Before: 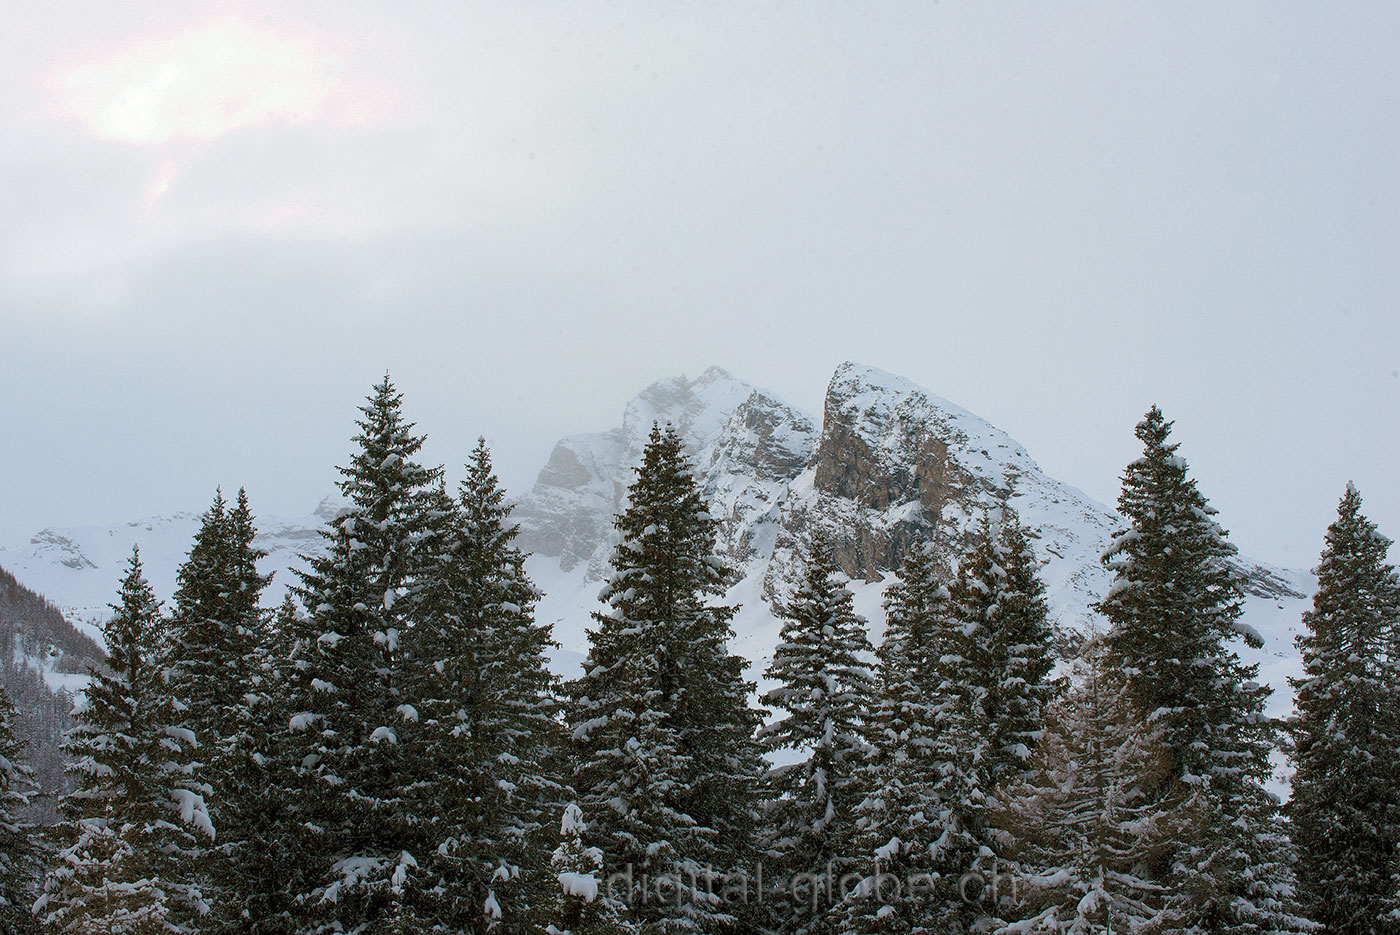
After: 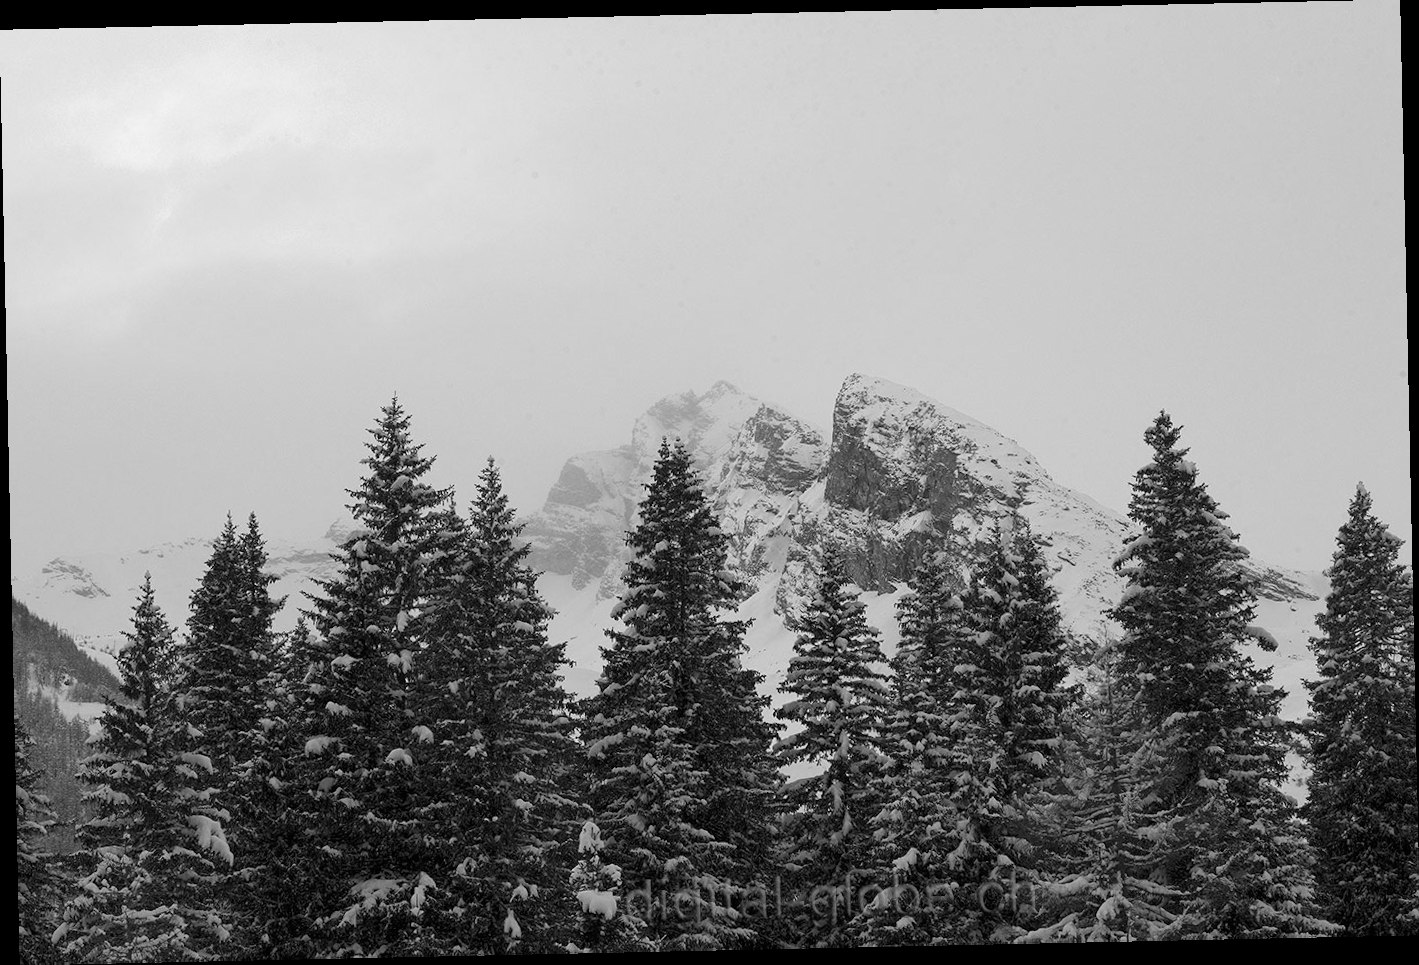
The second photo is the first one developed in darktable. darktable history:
rotate and perspective: rotation -1.24°, automatic cropping off
color calibration: output gray [0.253, 0.26, 0.487, 0], gray › normalize channels true, illuminant same as pipeline (D50), adaptation XYZ, x 0.346, y 0.359, gamut compression 0
